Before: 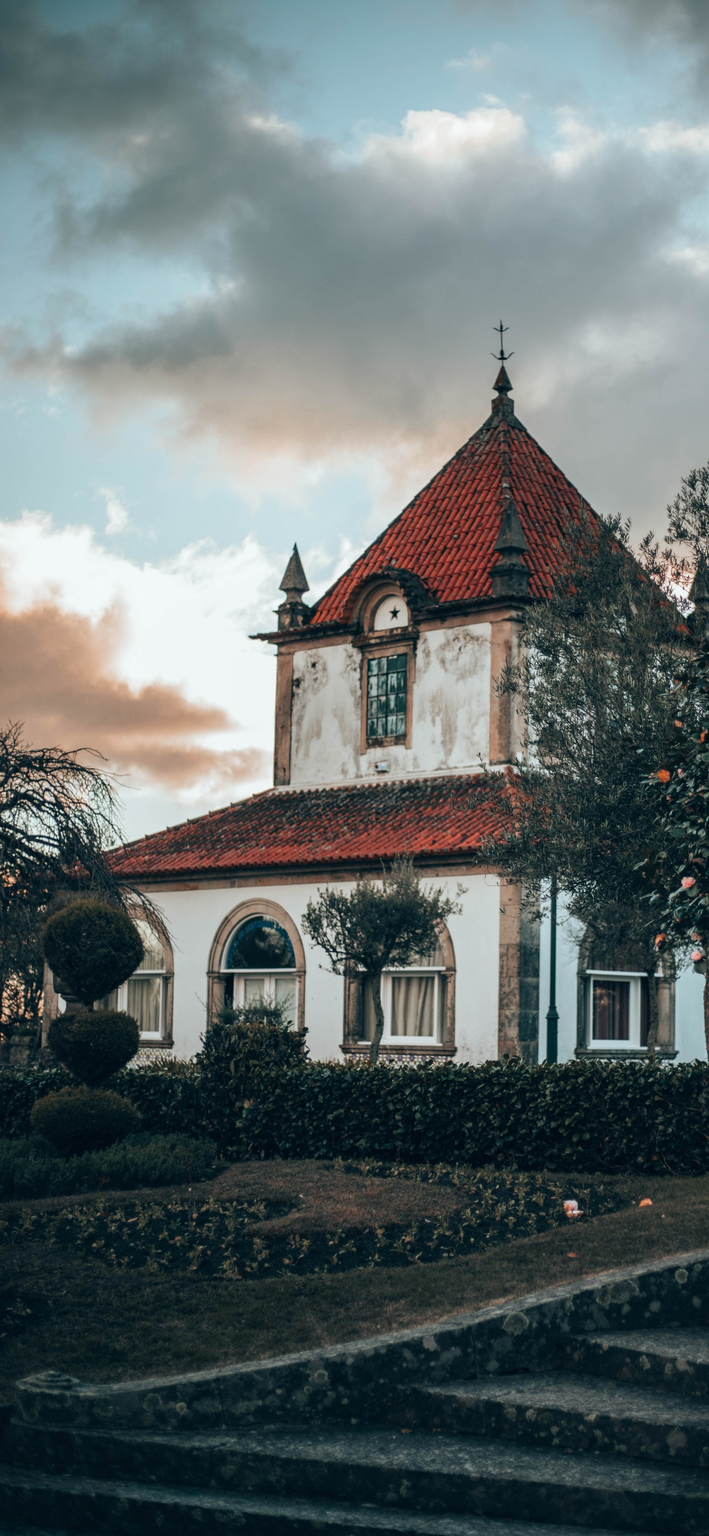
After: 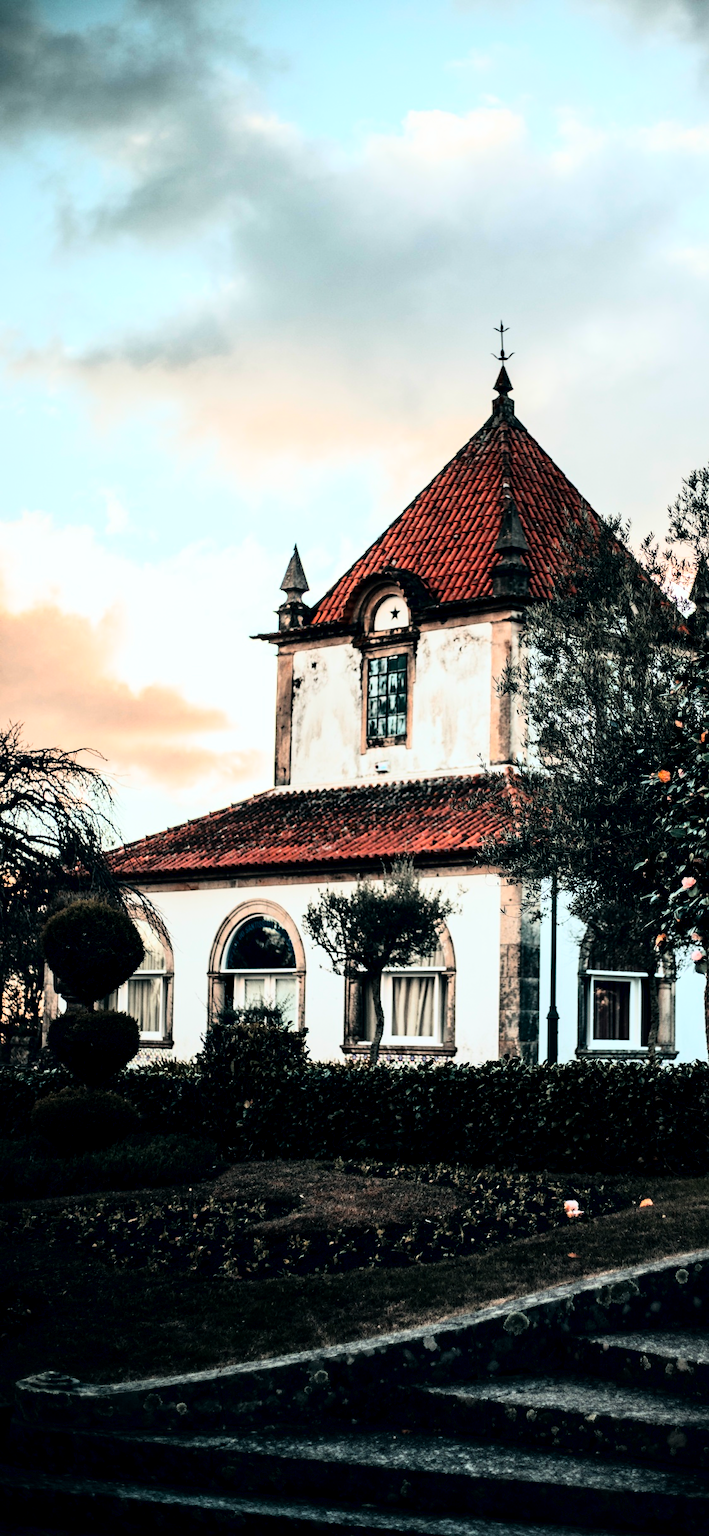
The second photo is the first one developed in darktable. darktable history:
exposure: black level correction 0.01, exposure 0.011 EV, compensate highlight preservation false
rgb curve: curves: ch0 [(0, 0) (0.21, 0.15) (0.24, 0.21) (0.5, 0.75) (0.75, 0.96) (0.89, 0.99) (1, 1)]; ch1 [(0, 0.02) (0.21, 0.13) (0.25, 0.2) (0.5, 0.67) (0.75, 0.9) (0.89, 0.97) (1, 1)]; ch2 [(0, 0.02) (0.21, 0.13) (0.25, 0.2) (0.5, 0.67) (0.75, 0.9) (0.89, 0.97) (1, 1)], compensate middle gray true
